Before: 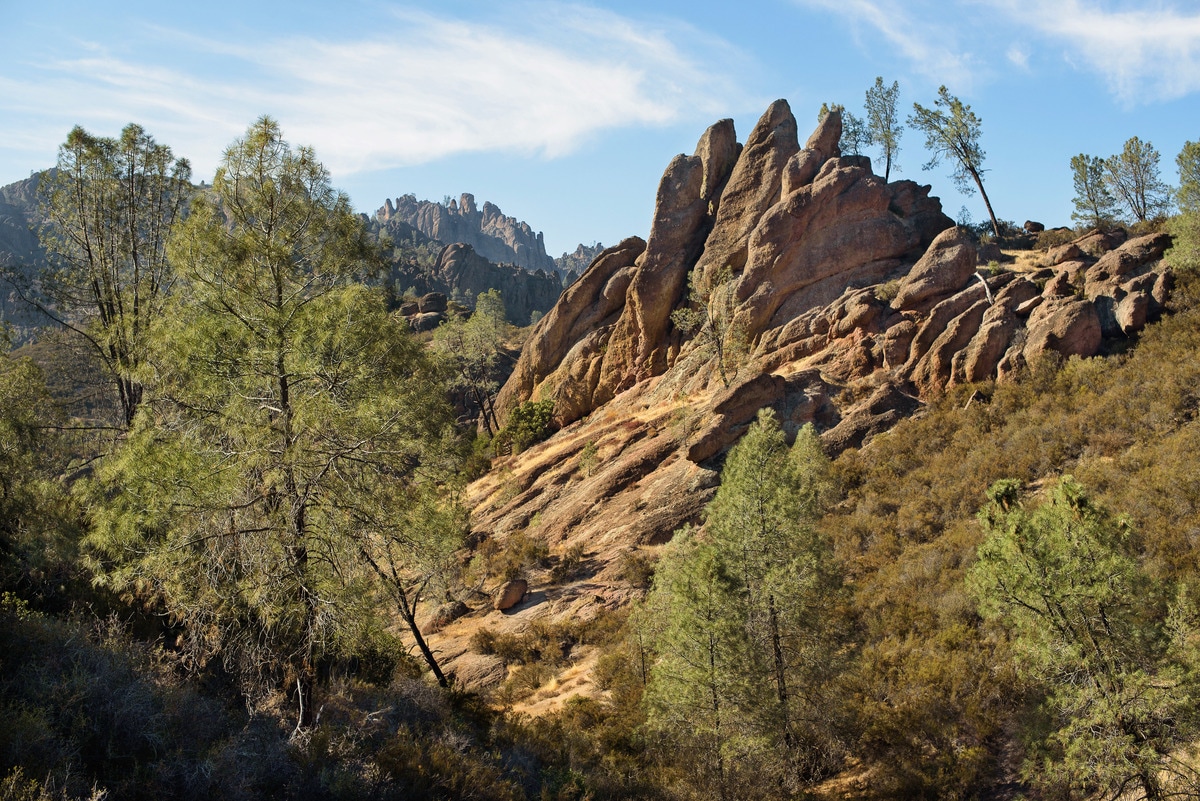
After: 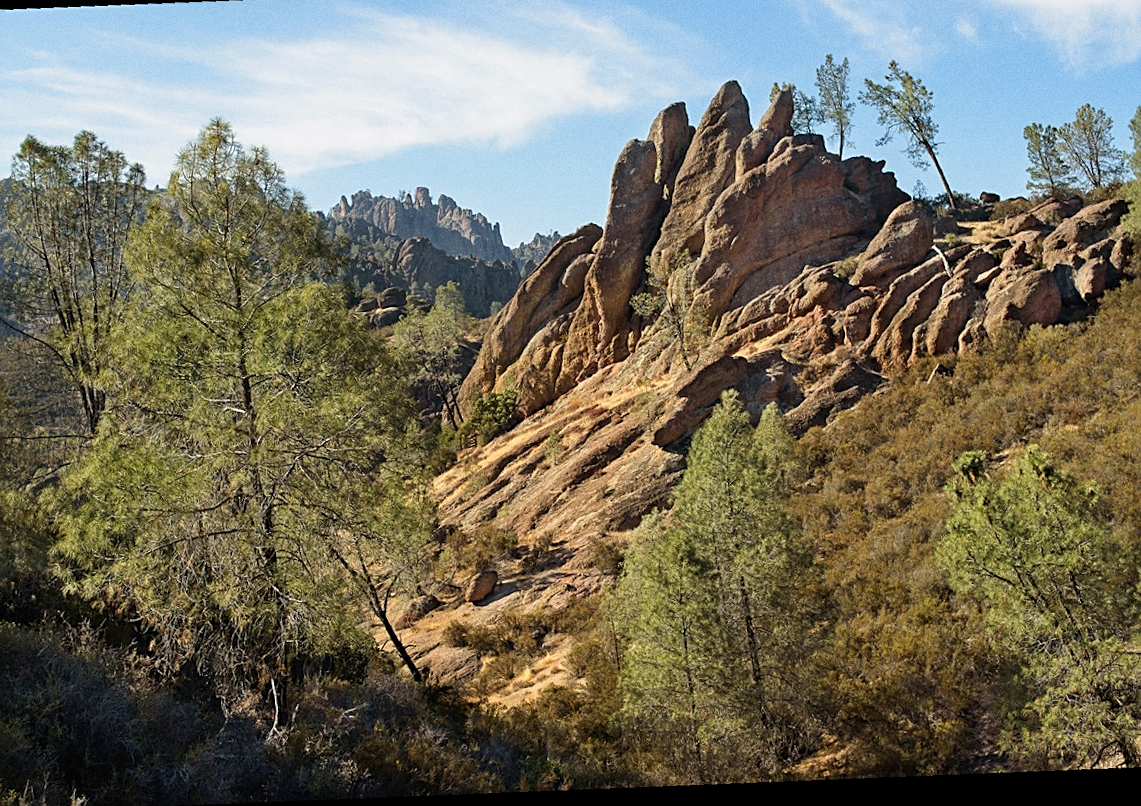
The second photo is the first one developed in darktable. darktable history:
crop and rotate: angle -1.96°, left 3.097%, top 4.154%, right 1.586%, bottom 0.529%
rotate and perspective: rotation -4.25°, automatic cropping off
sharpen: on, module defaults
grain: coarseness 0.09 ISO
